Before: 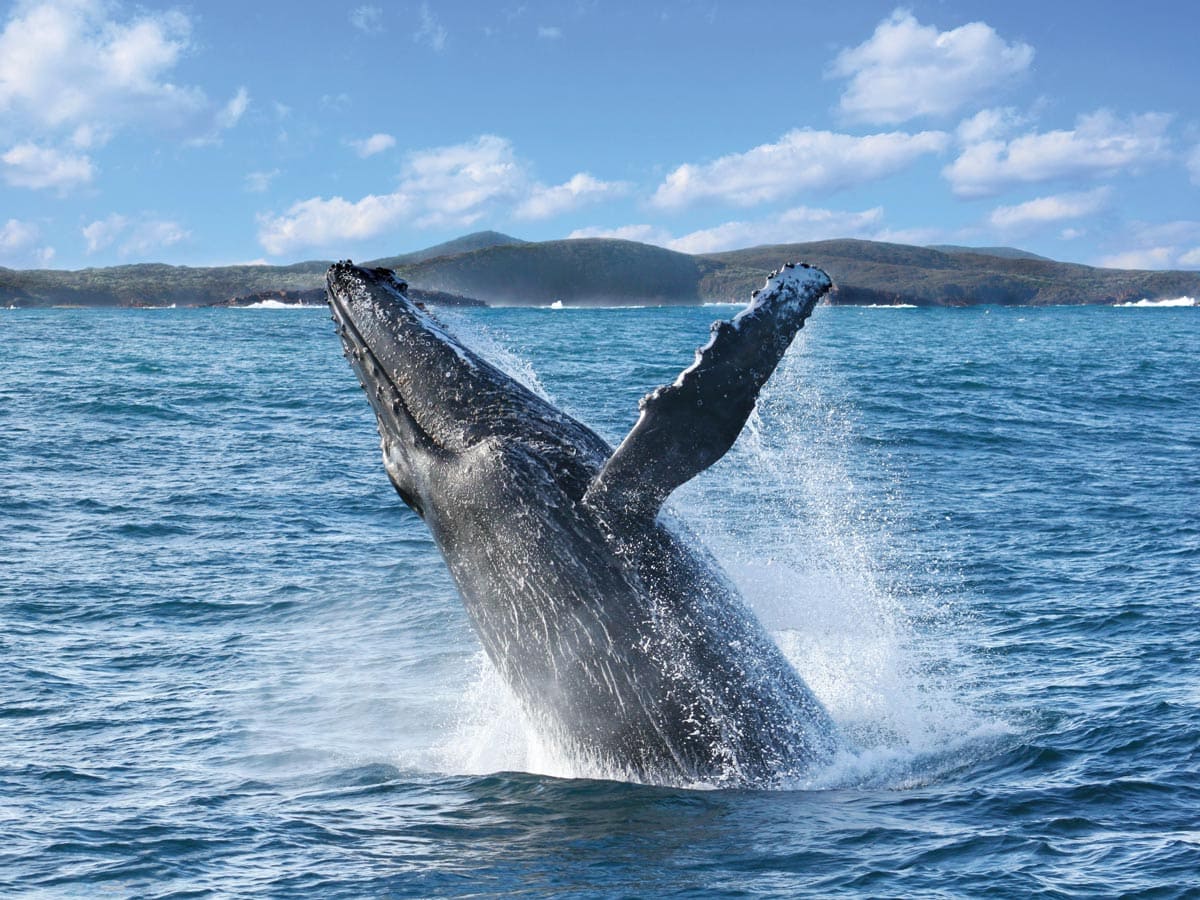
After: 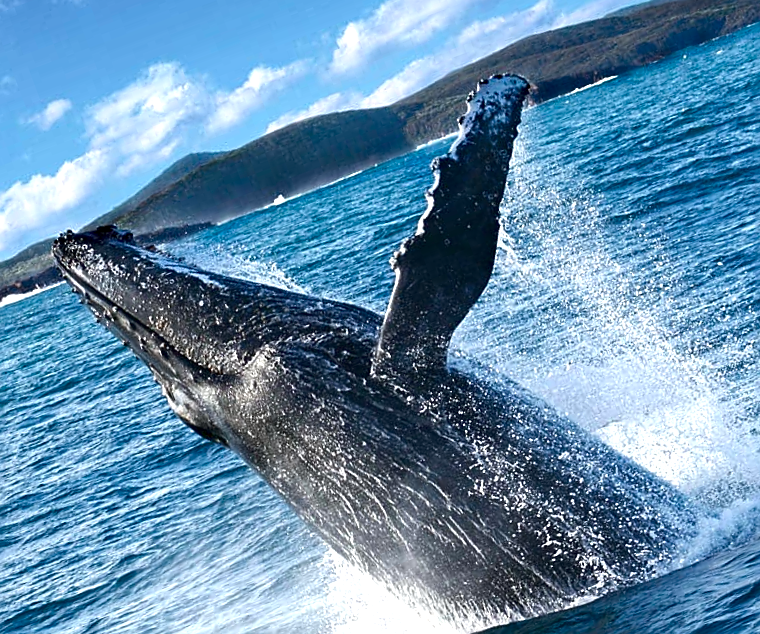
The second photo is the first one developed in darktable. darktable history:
contrast brightness saturation: brightness -0.207, saturation 0.079
crop and rotate: angle 20.4°, left 6.884%, right 4.259%, bottom 1.14%
tone equalizer: on, module defaults
haze removal: compatibility mode true, adaptive false
exposure: exposure 0.466 EV, compensate exposure bias true, compensate highlight preservation false
color correction: highlights a* -0.216, highlights b* -0.062
sharpen: on, module defaults
